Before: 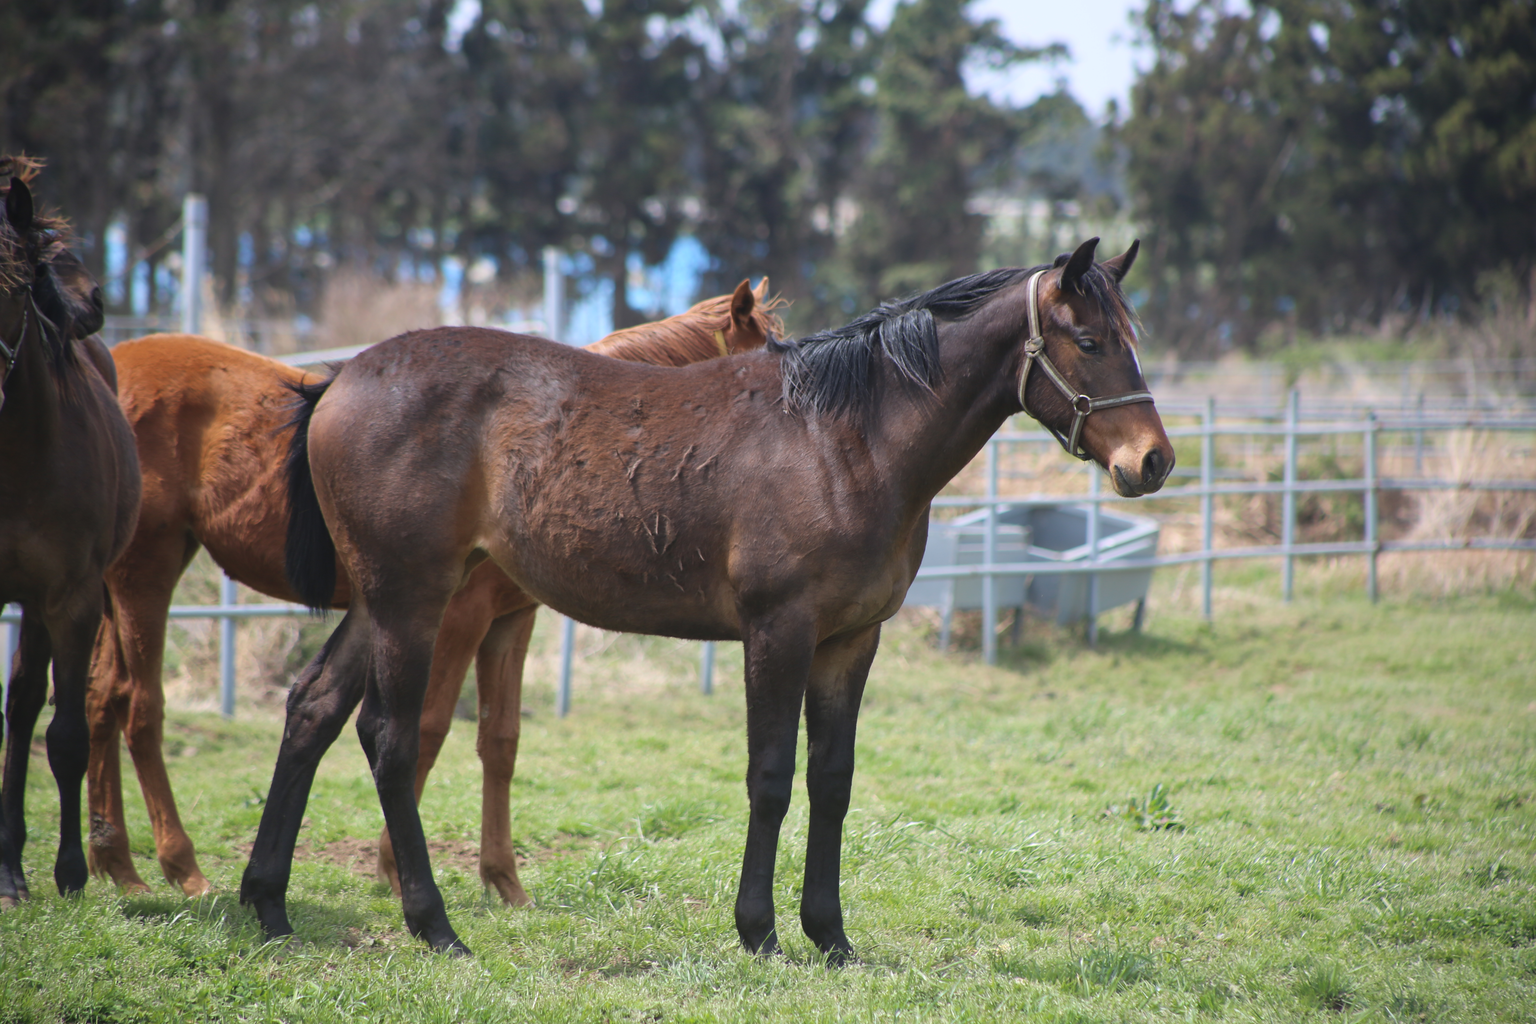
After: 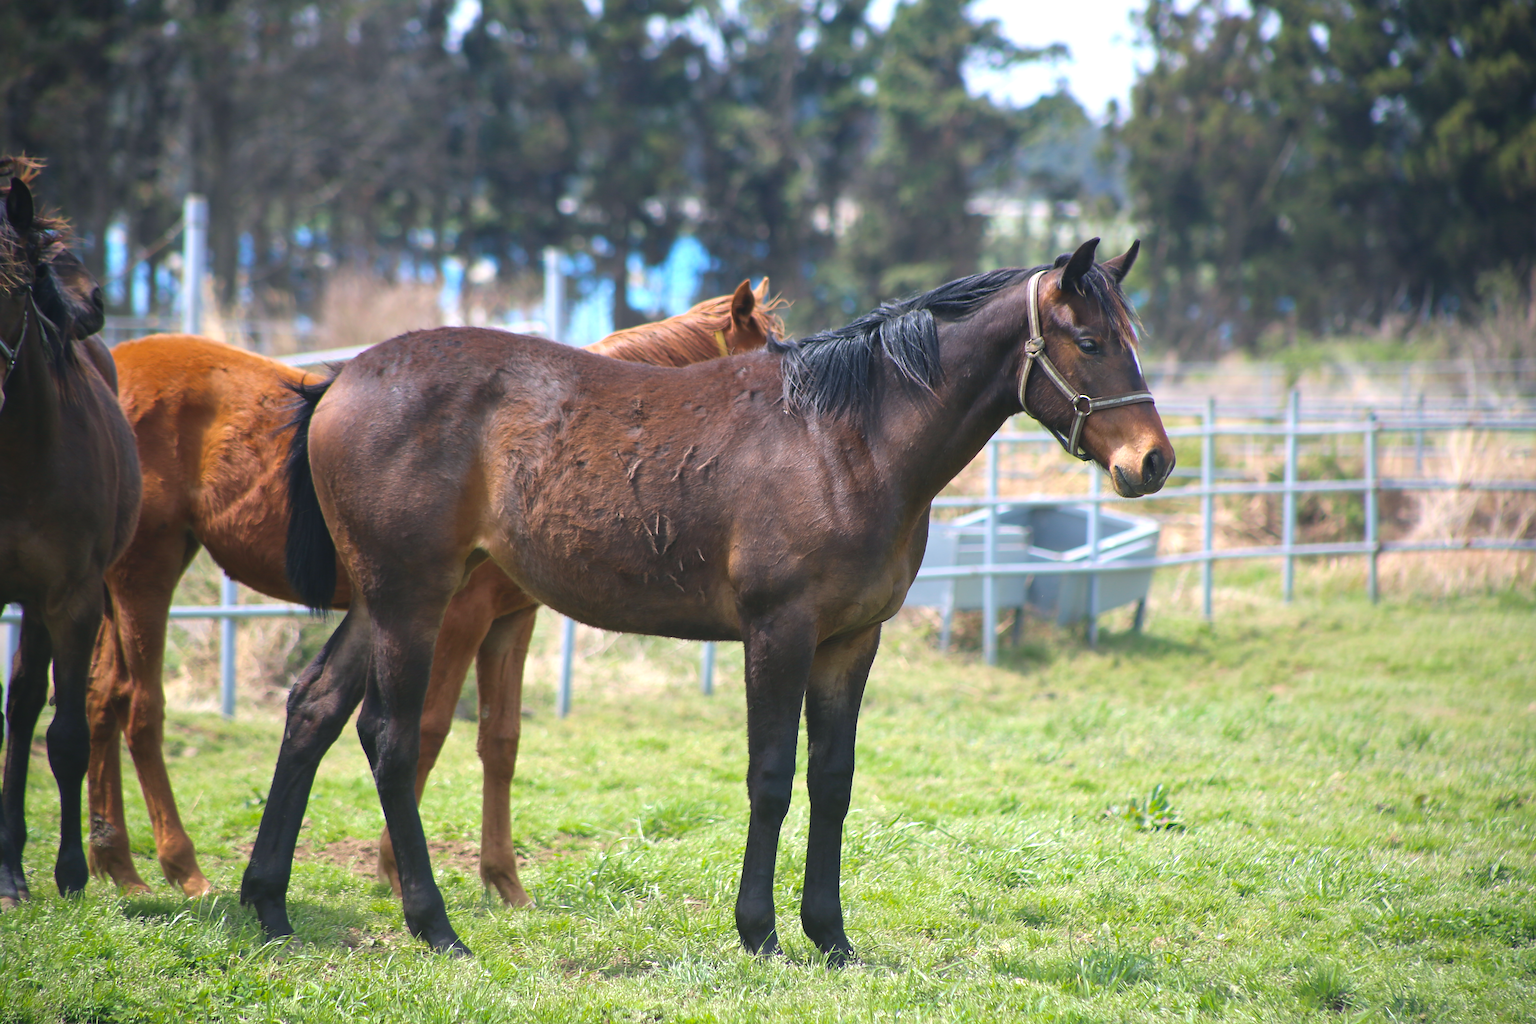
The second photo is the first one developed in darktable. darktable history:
sharpen: on, module defaults
color balance rgb: shadows lift › chroma 2.065%, shadows lift › hue 221.87°, perceptual saturation grading › global saturation 10.634%, perceptual brilliance grading › global brilliance 12.599%, global vibrance 20%
